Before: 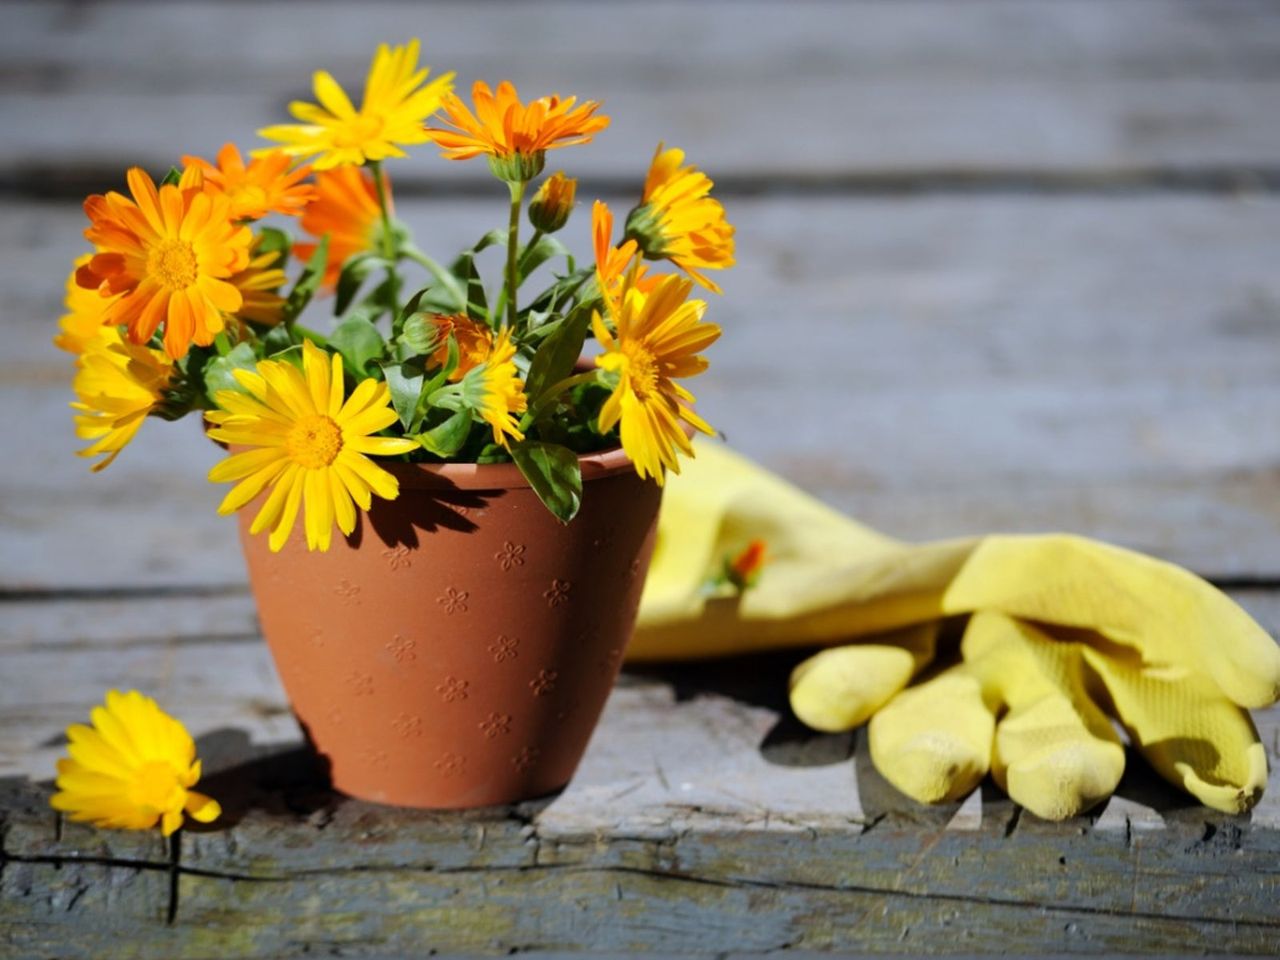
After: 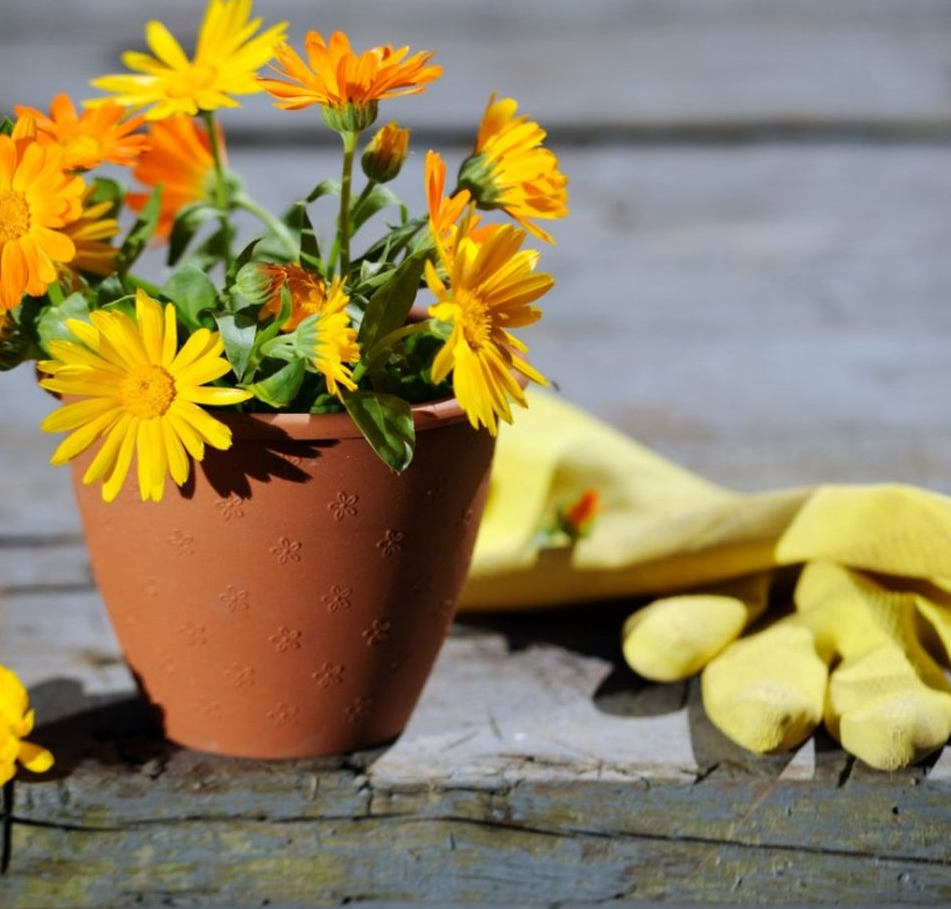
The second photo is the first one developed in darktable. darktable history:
crop and rotate: left 13.086%, top 5.281%, right 12.607%
